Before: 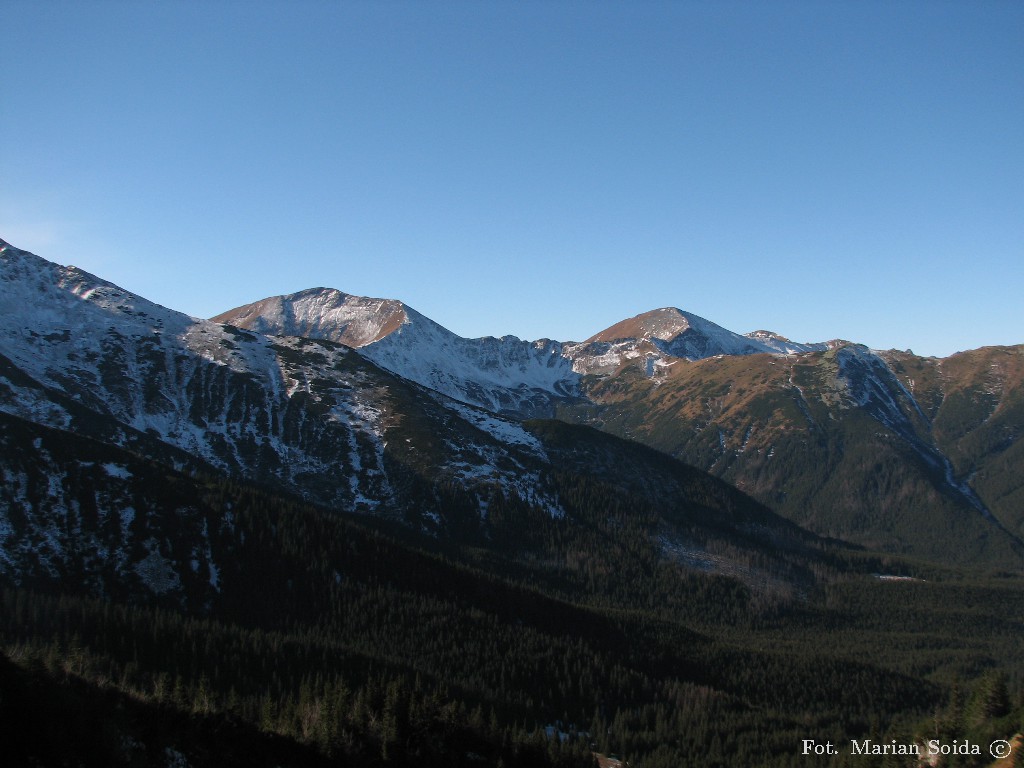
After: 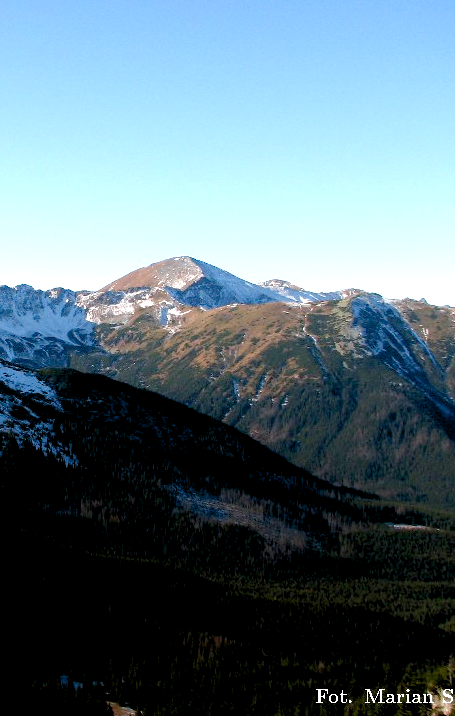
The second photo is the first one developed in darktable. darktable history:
exposure: exposure 0.294 EV, compensate exposure bias true, compensate highlight preservation false
levels: levels [0, 0.492, 0.984]
crop: left 47.47%, top 6.737%, right 8.006%
tone equalizer: -8 EV -0.748 EV, -7 EV -0.681 EV, -6 EV -0.612 EV, -5 EV -0.402 EV, -3 EV 0.398 EV, -2 EV 0.6 EV, -1 EV 0.677 EV, +0 EV 0.776 EV
color balance rgb: global offset › luminance -1.44%, linear chroma grading › shadows -3.583%, linear chroma grading › highlights -4.179%, perceptual saturation grading › global saturation 20%, perceptual saturation grading › highlights -49.793%, perceptual saturation grading › shadows 23.912%, global vibrance 4.812%
contrast brightness saturation: contrast 0.034, brightness 0.061, saturation 0.129
